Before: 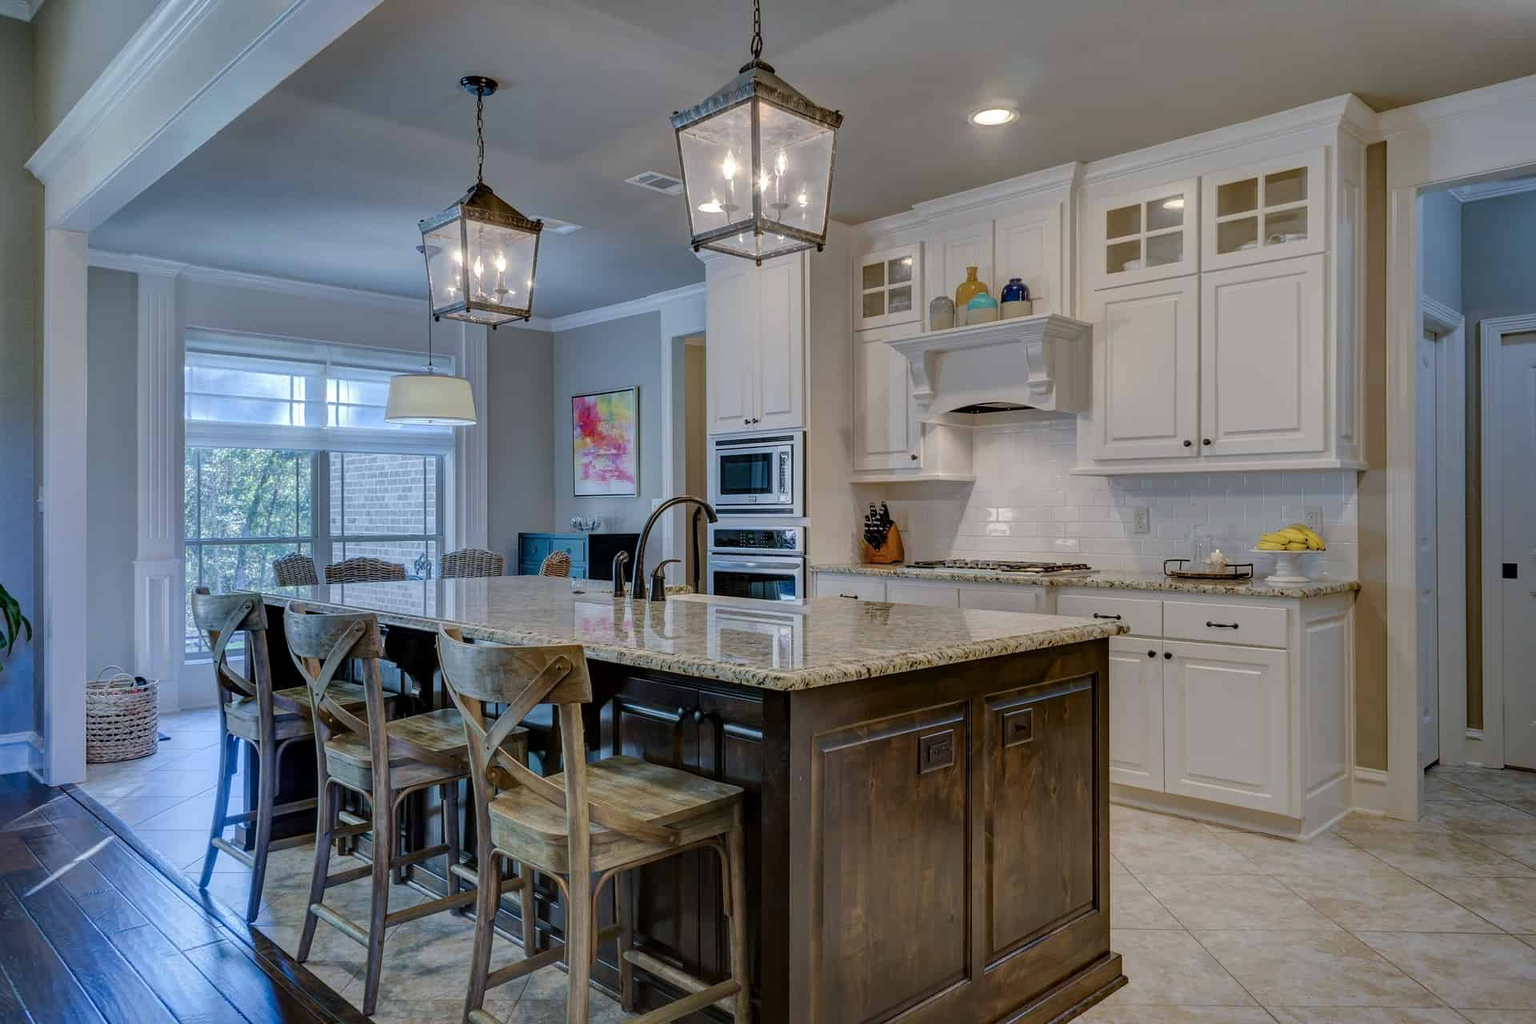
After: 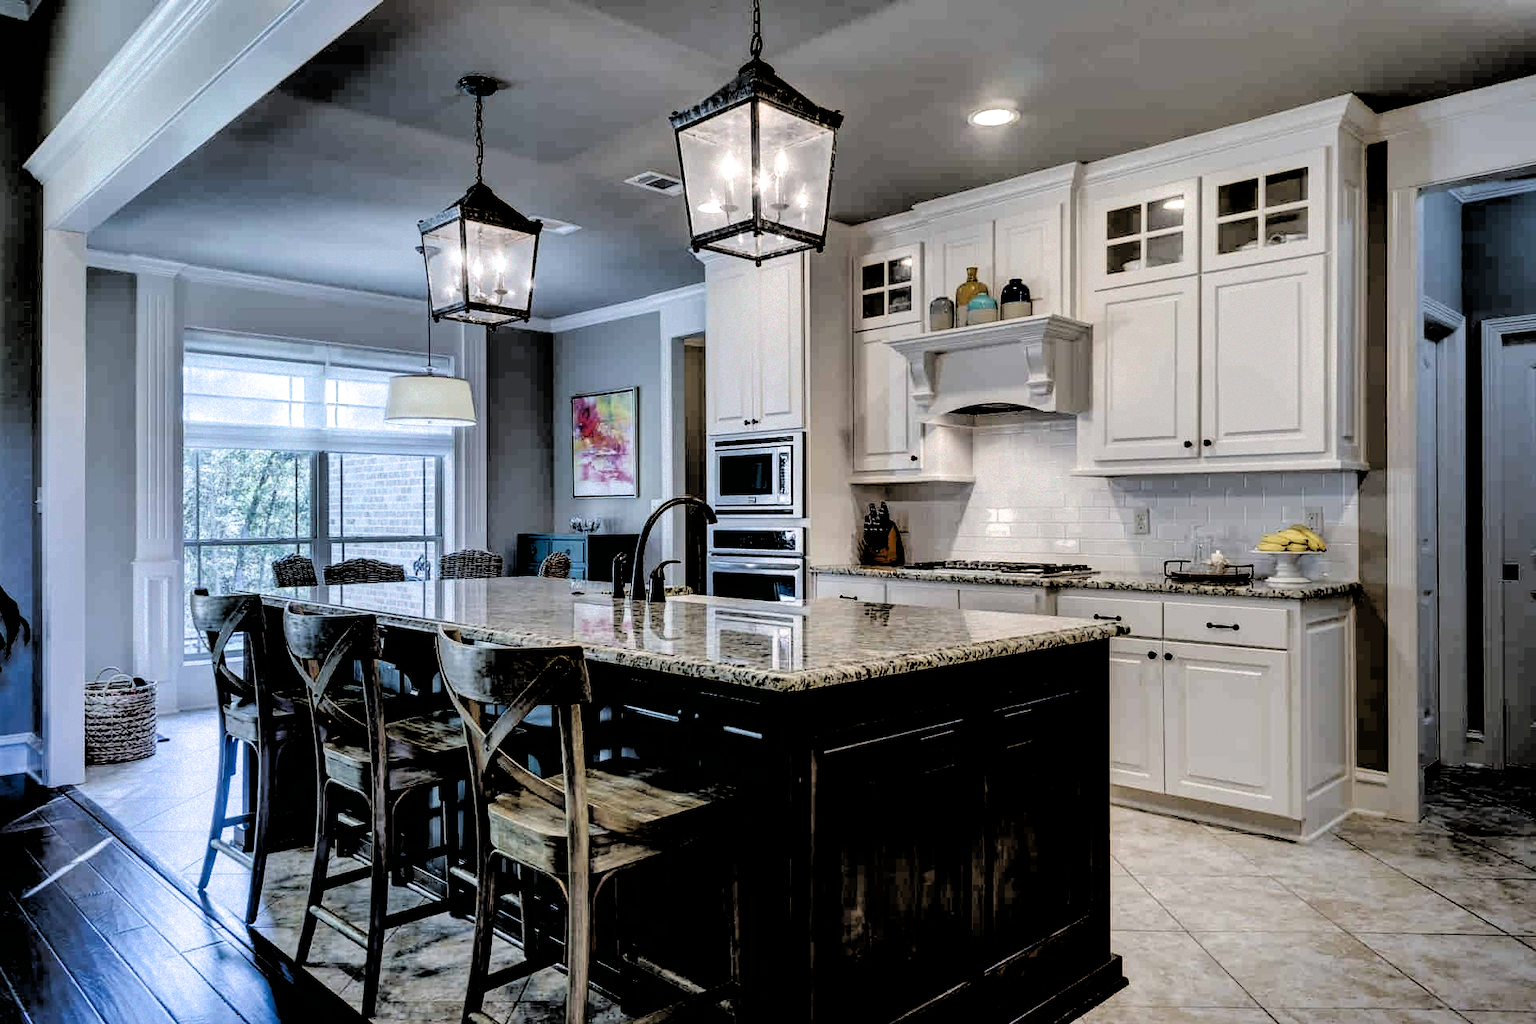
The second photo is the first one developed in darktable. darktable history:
filmic rgb: black relative exposure -1 EV, white relative exposure 2.05 EV, hardness 1.52, contrast 2.25, enable highlight reconstruction true
crop and rotate: left 0.126%
